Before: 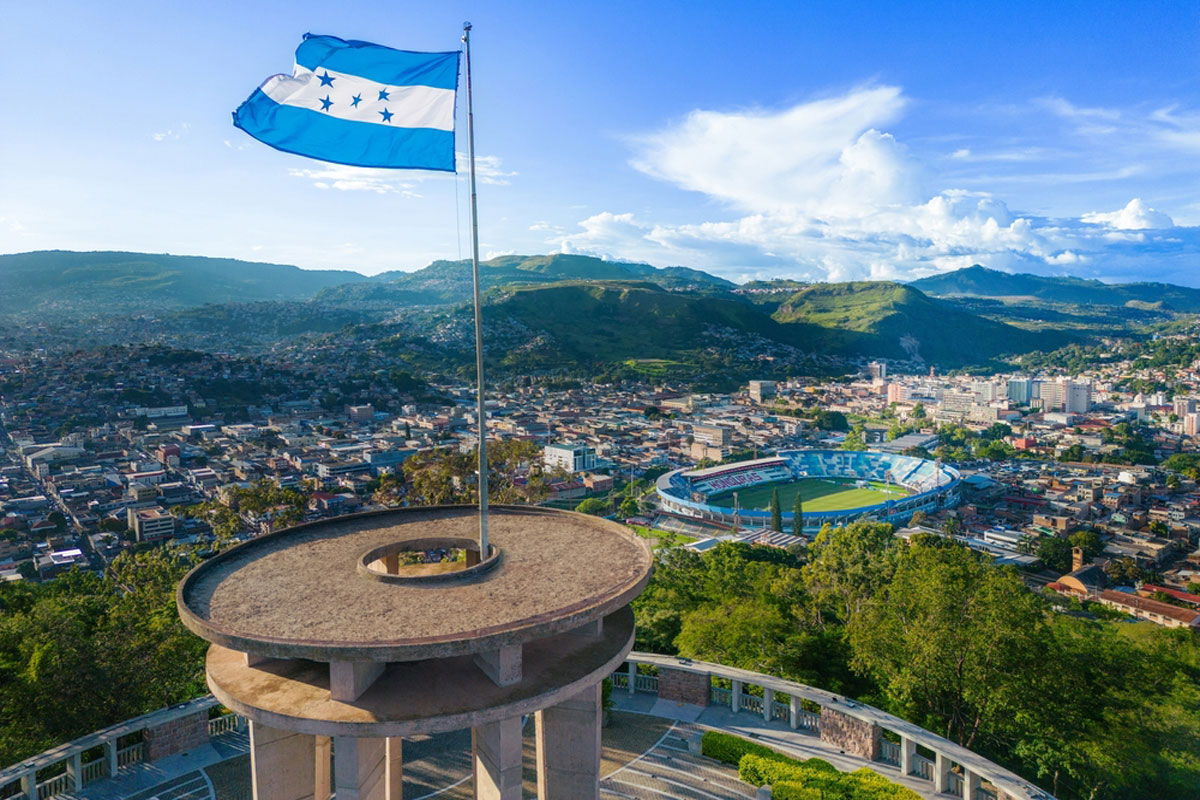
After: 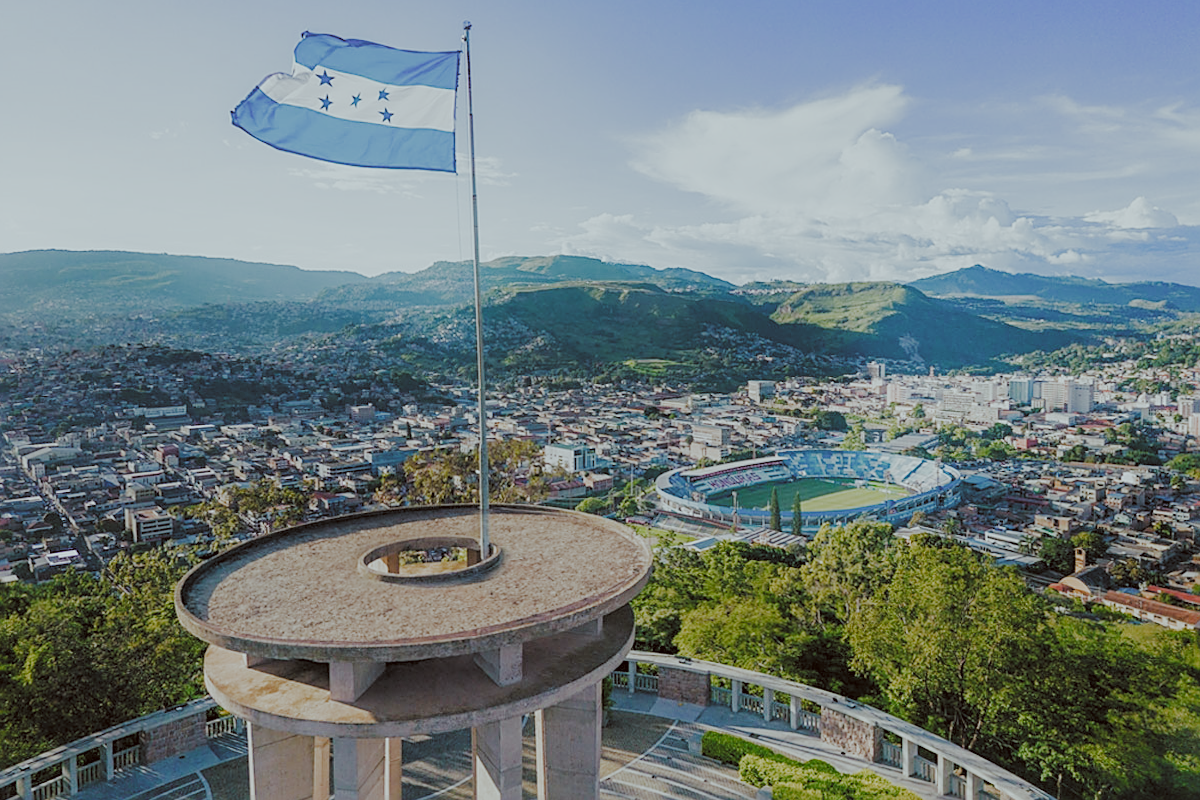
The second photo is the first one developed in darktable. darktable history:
sharpen: on, module defaults
filmic: grey point source 12.14, black point source -8.11, white point source 5.29, grey point target 18, white point target 100, output power 2.2, latitude stops 2, contrast 1.5, saturation 100, global saturation 100
lens correction: scale 1, crop 1.52, focal 18.3, aperture 7.1, distance 1000, camera "GR", lens "Ricoh GR & compatibles"
color correction: highlights a* -4.98, highlights b* -3.76, shadows a* 3.83, shadows b* 4.08
